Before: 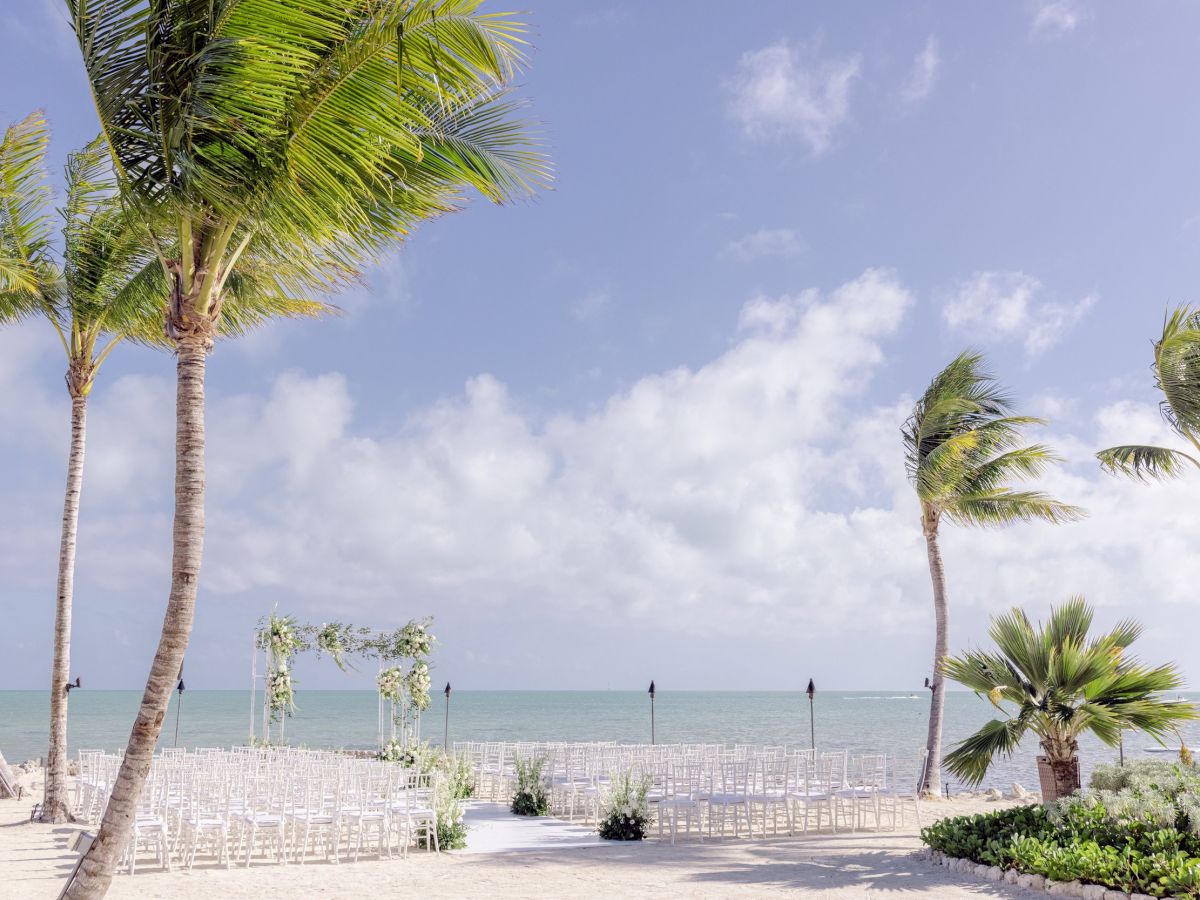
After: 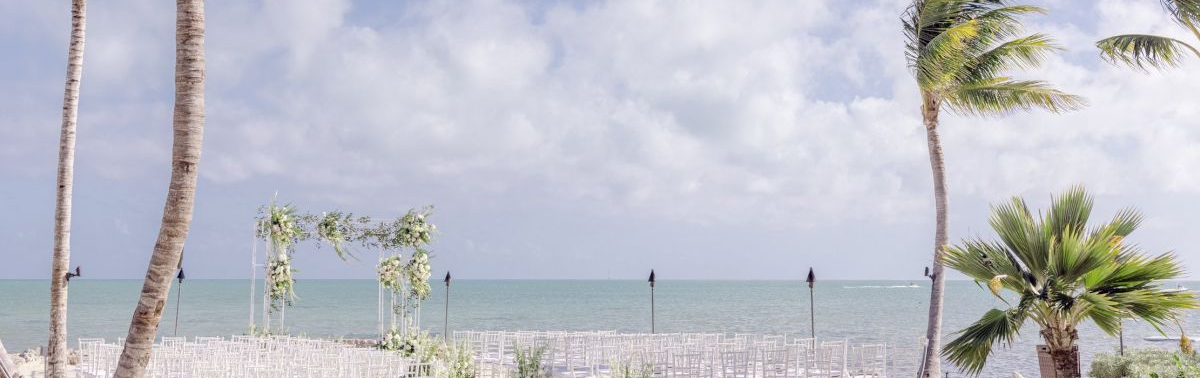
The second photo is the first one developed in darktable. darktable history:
crop: top 45.668%, bottom 12.297%
